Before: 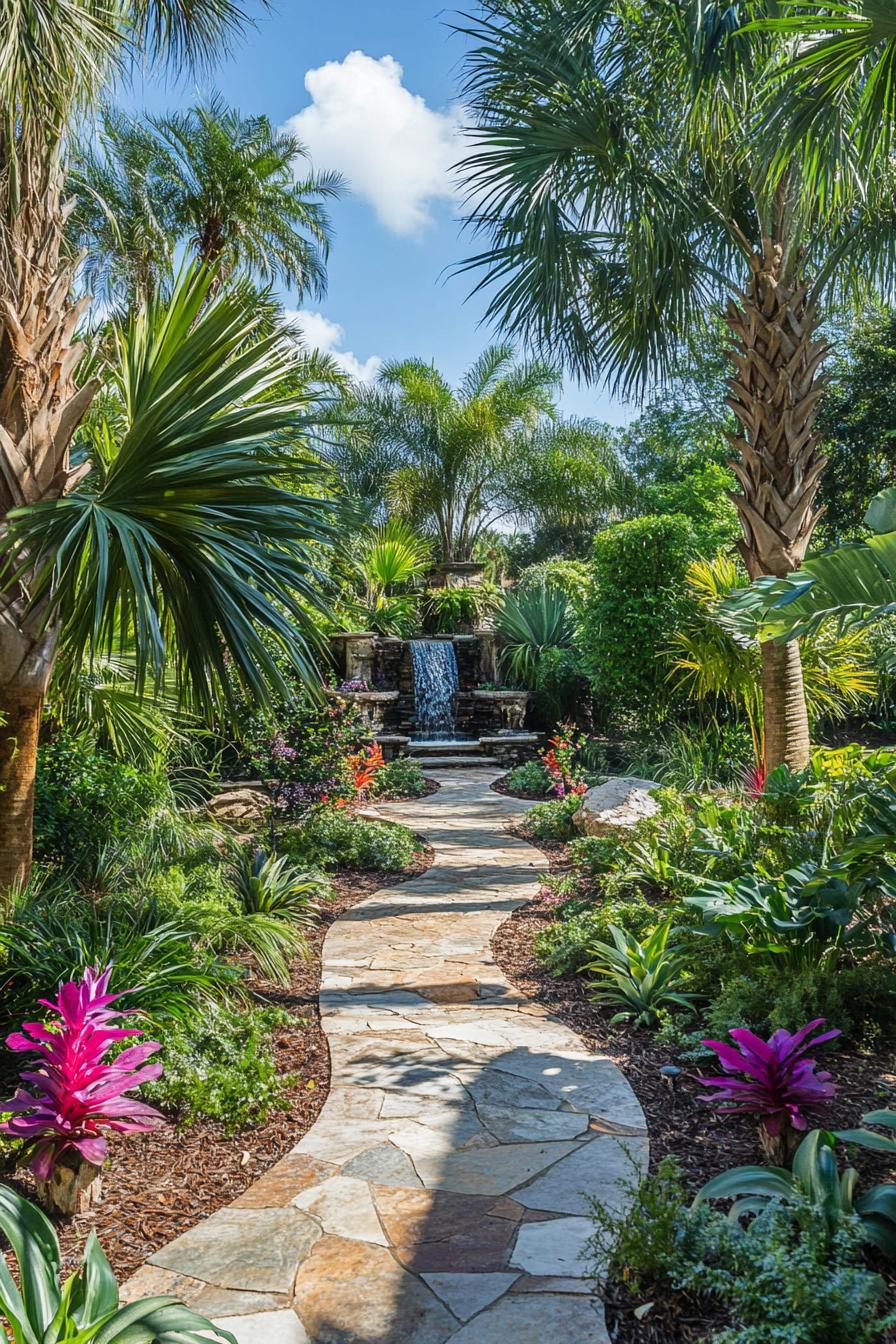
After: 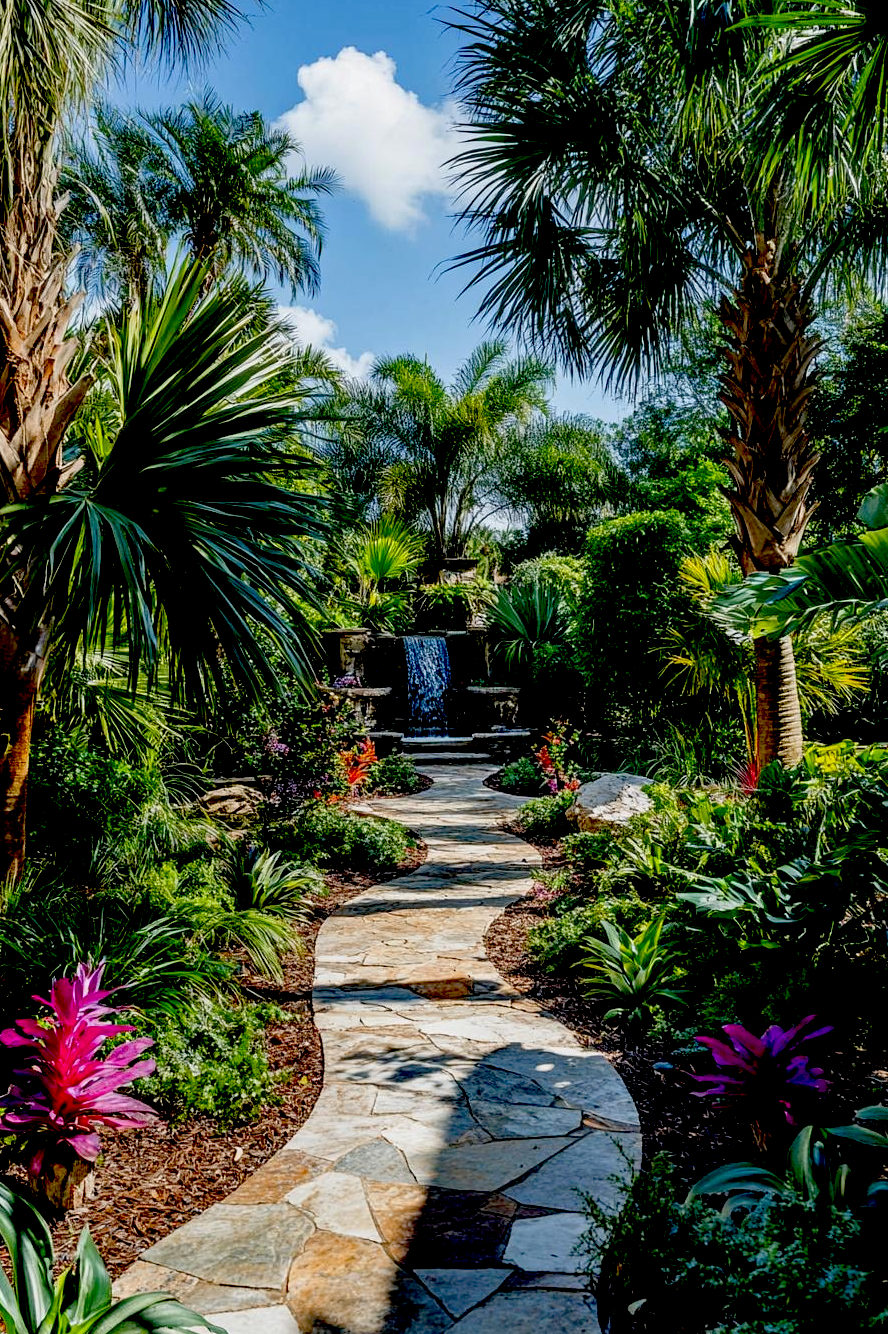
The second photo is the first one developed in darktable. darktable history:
exposure: black level correction 0.099, exposure -0.091 EV, compensate exposure bias true, compensate highlight preservation false
haze removal: strength -0.112, compatibility mode true, adaptive false
crop and rotate: left 0.808%, top 0.357%, bottom 0.319%
